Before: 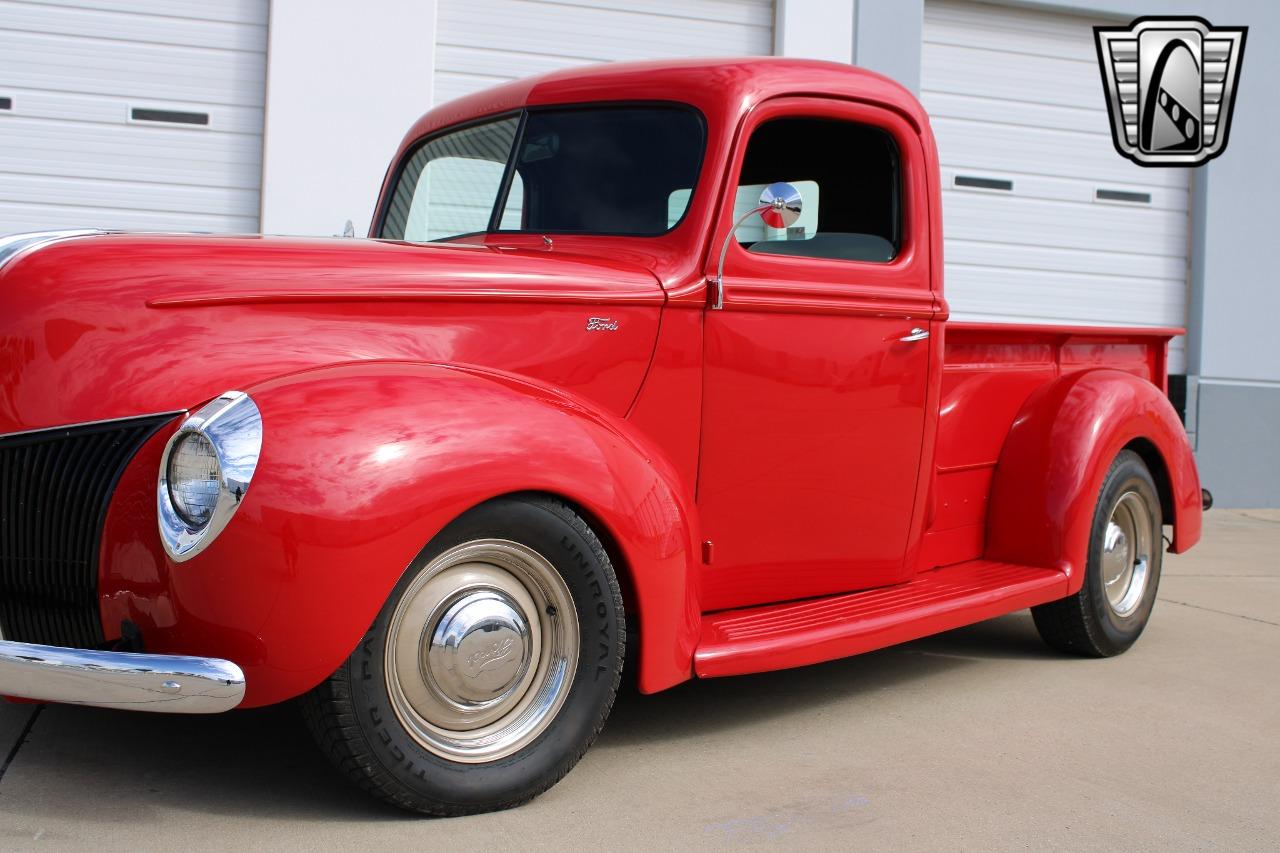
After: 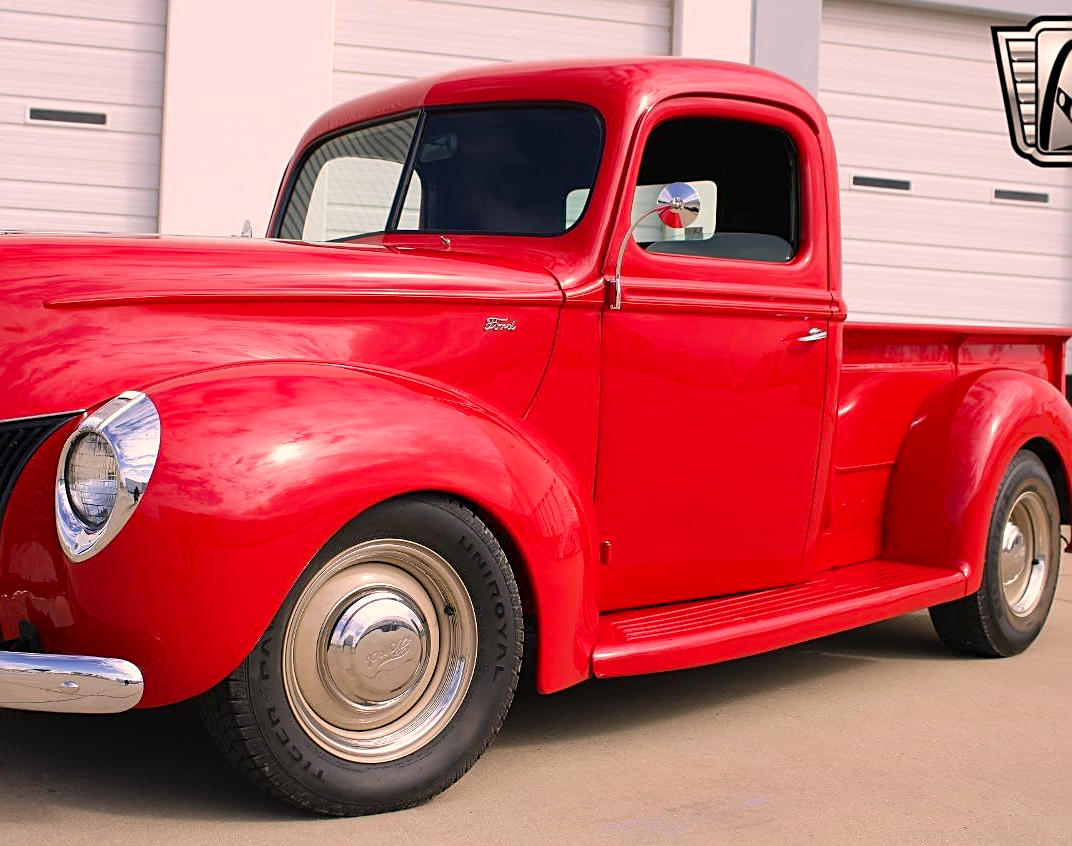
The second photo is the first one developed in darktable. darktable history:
color correction: highlights a* 11.96, highlights b* 11.58
levels: levels [0, 0.478, 1]
sharpen: on, module defaults
crop: left 8.026%, right 7.374%
